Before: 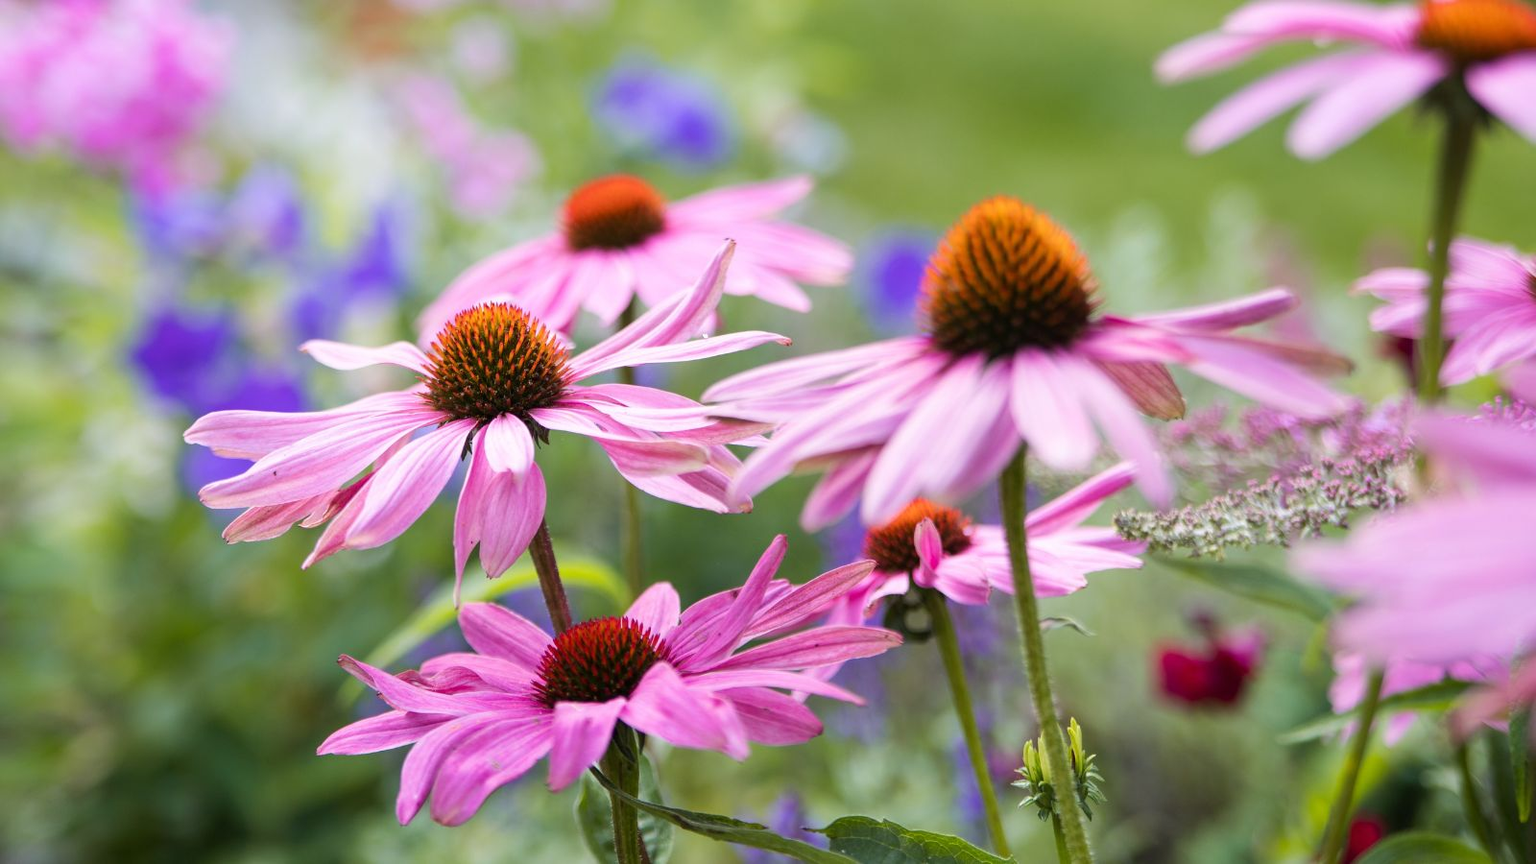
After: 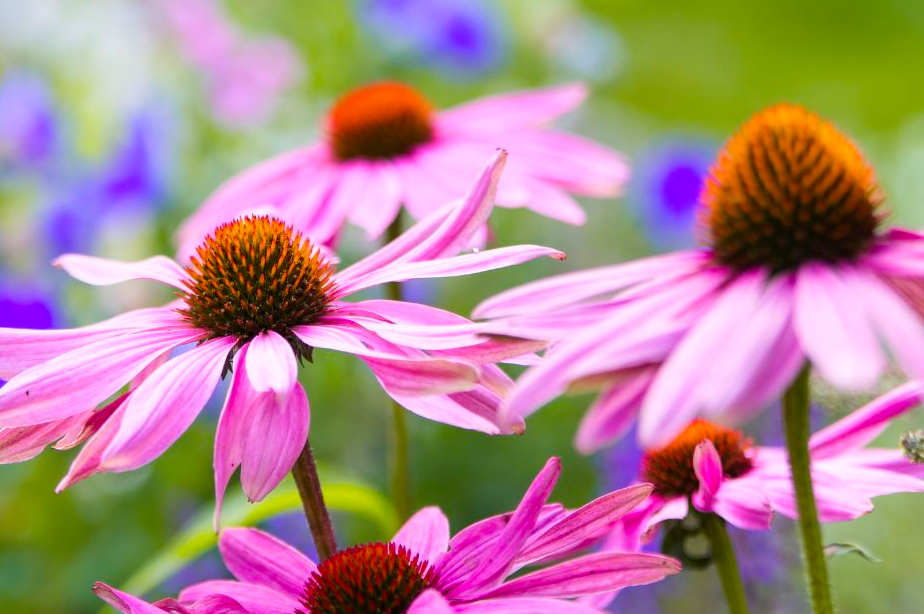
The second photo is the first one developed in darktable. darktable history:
crop: left 16.202%, top 11.208%, right 26.045%, bottom 20.557%
color balance rgb: linear chroma grading › global chroma 13.3%, global vibrance 41.49%
